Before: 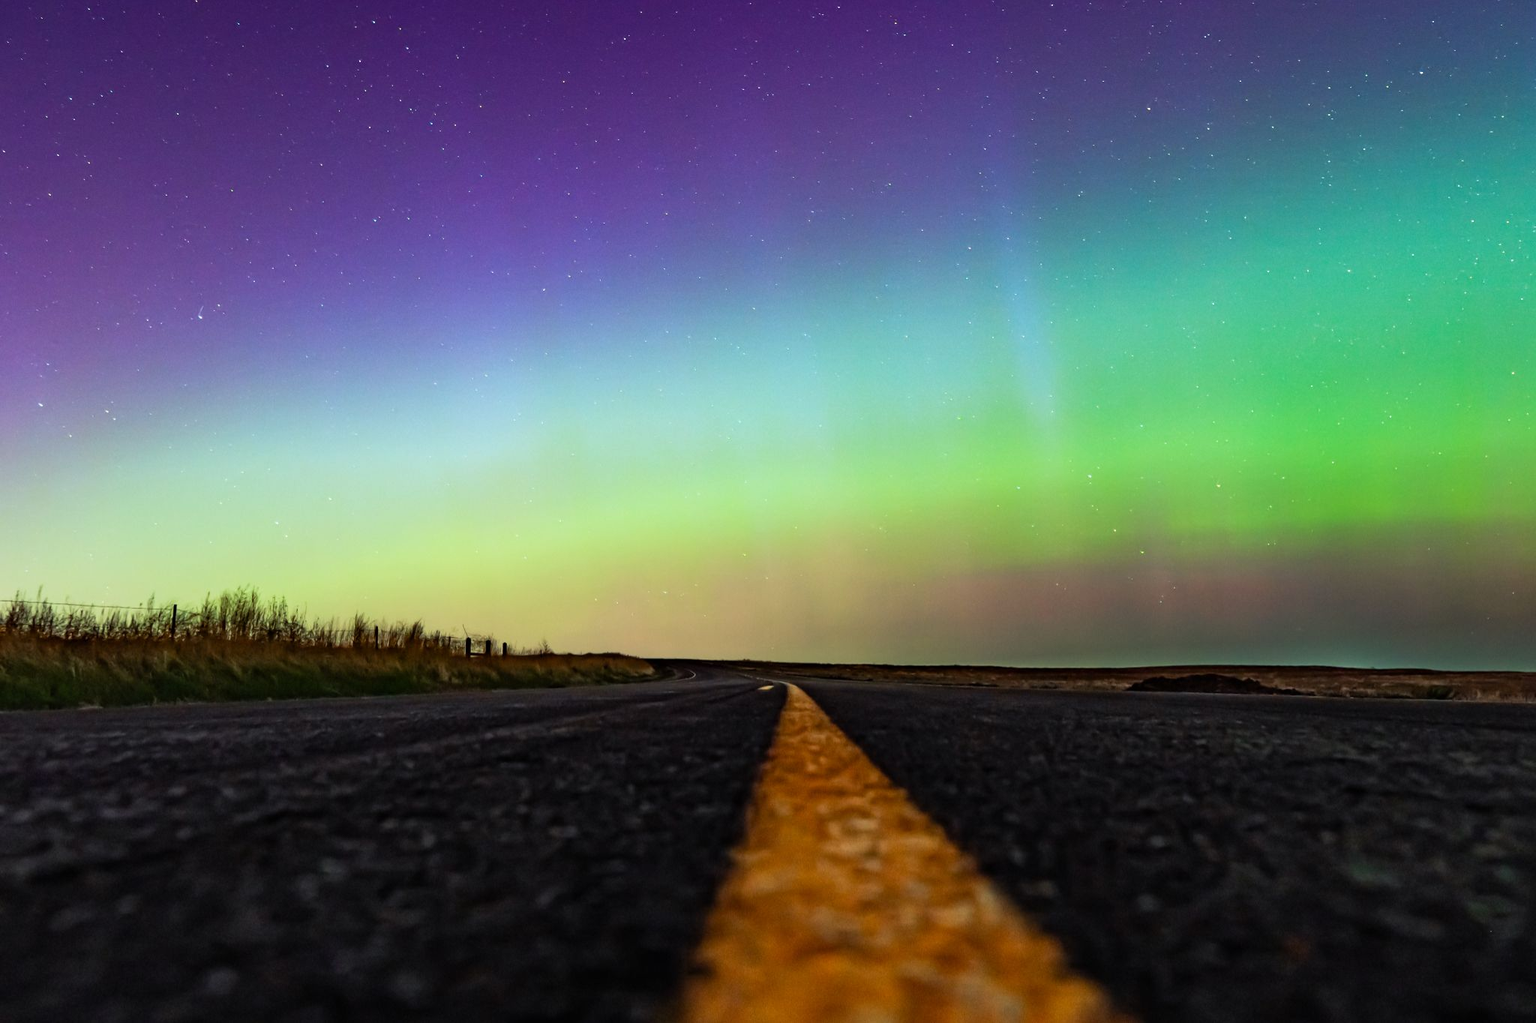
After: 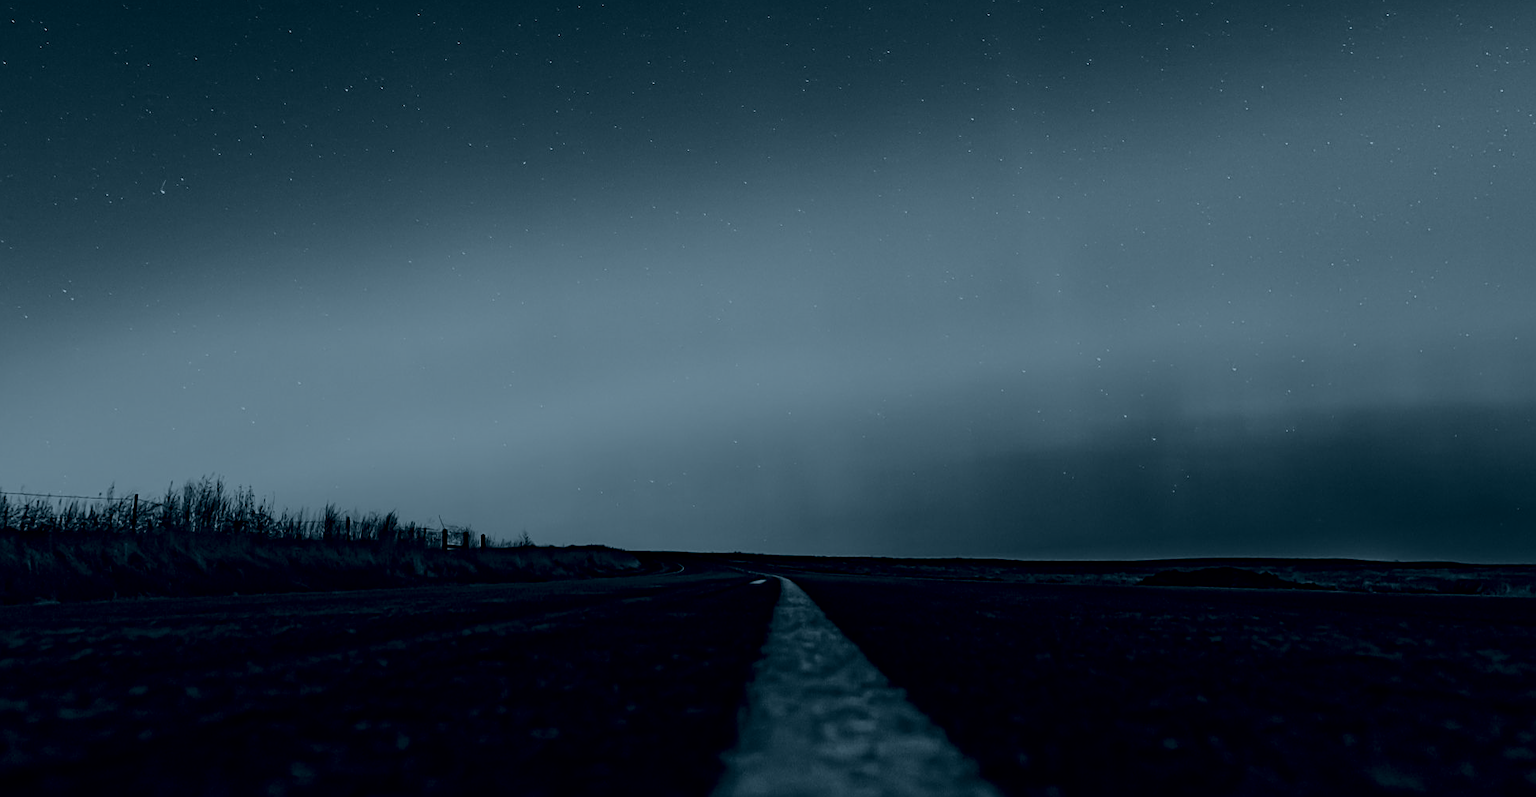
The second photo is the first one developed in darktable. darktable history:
sharpen: on, module defaults
crop and rotate: left 2.991%, top 13.302%, right 1.981%, bottom 12.636%
tone equalizer: -8 EV -0.417 EV, -7 EV -0.389 EV, -6 EV -0.333 EV, -5 EV -0.222 EV, -3 EV 0.222 EV, -2 EV 0.333 EV, -1 EV 0.389 EV, +0 EV 0.417 EV, edges refinement/feathering 500, mask exposure compensation -1.57 EV, preserve details no
colorize: hue 194.4°, saturation 29%, source mix 61.75%, lightness 3.98%, version 1
